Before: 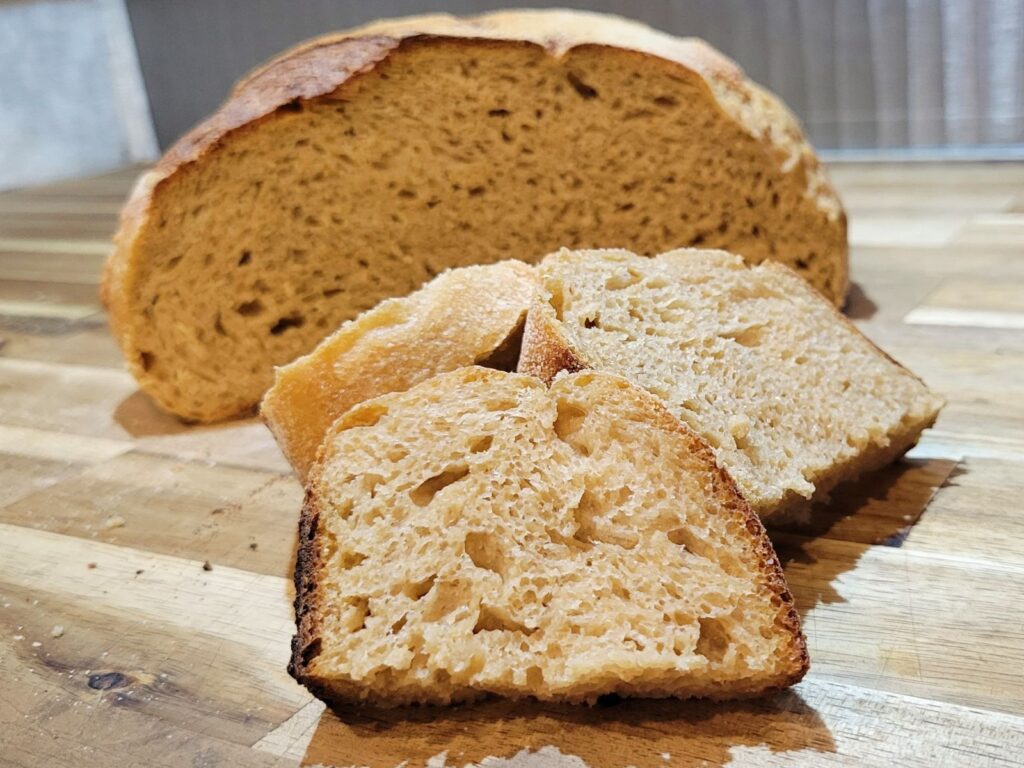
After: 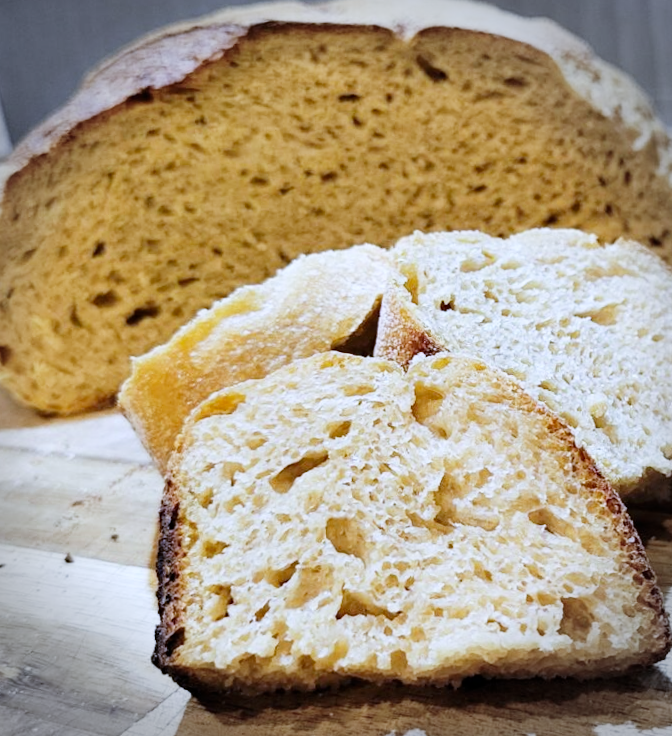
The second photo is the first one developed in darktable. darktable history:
rotate and perspective: rotation -1.42°, crop left 0.016, crop right 0.984, crop top 0.035, crop bottom 0.965
crop and rotate: left 13.537%, right 19.796%
white balance: red 0.871, blue 1.249
tone curve: curves: ch0 [(0, 0) (0.004, 0.001) (0.02, 0.008) (0.218, 0.218) (0.664, 0.774) (0.832, 0.914) (1, 1)], preserve colors none
vignetting: fall-off radius 31.48%, brightness -0.472
